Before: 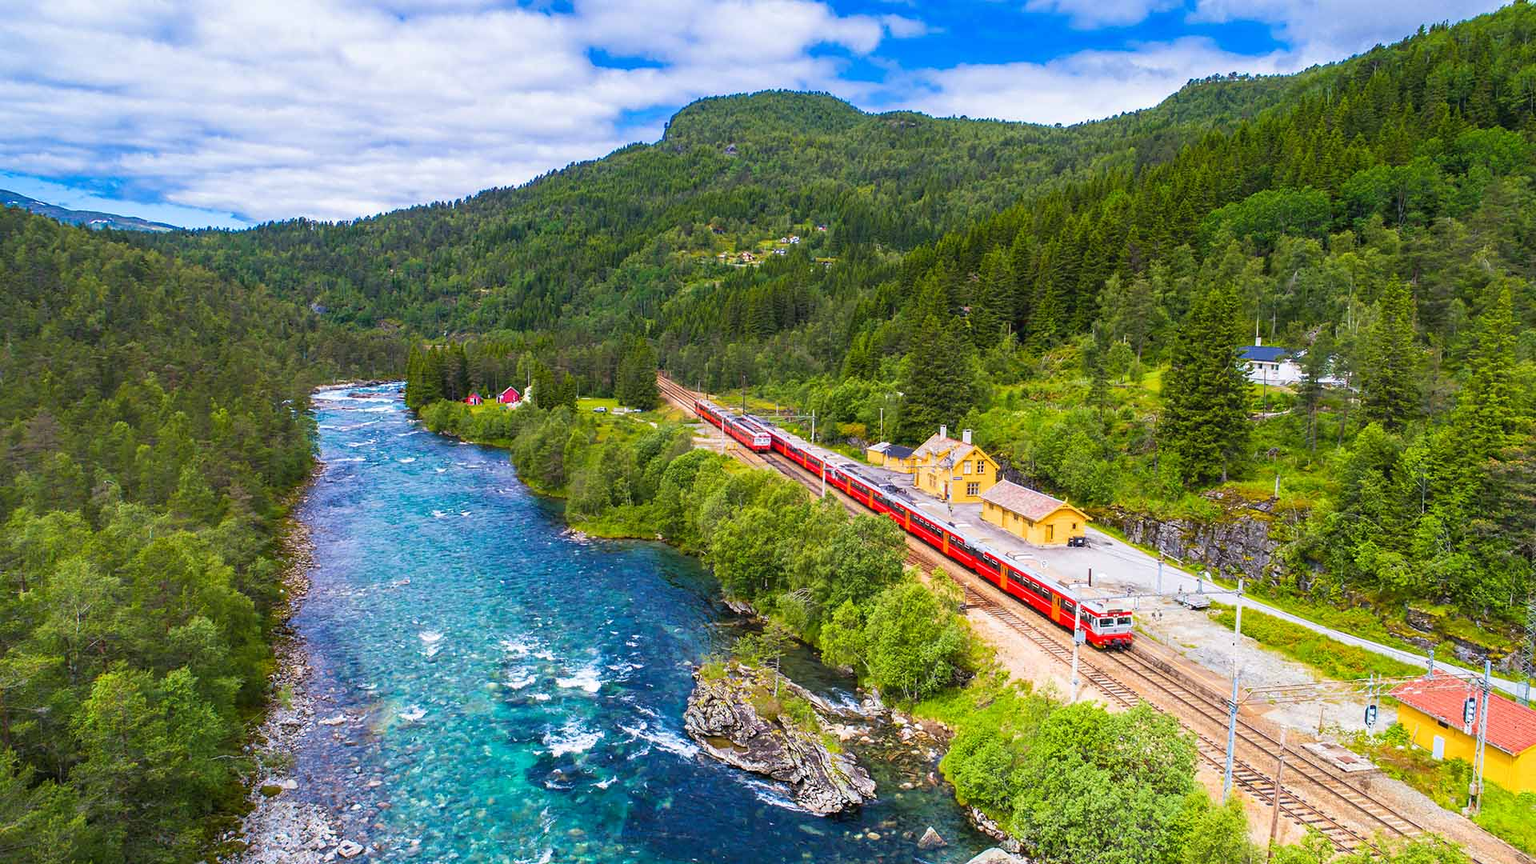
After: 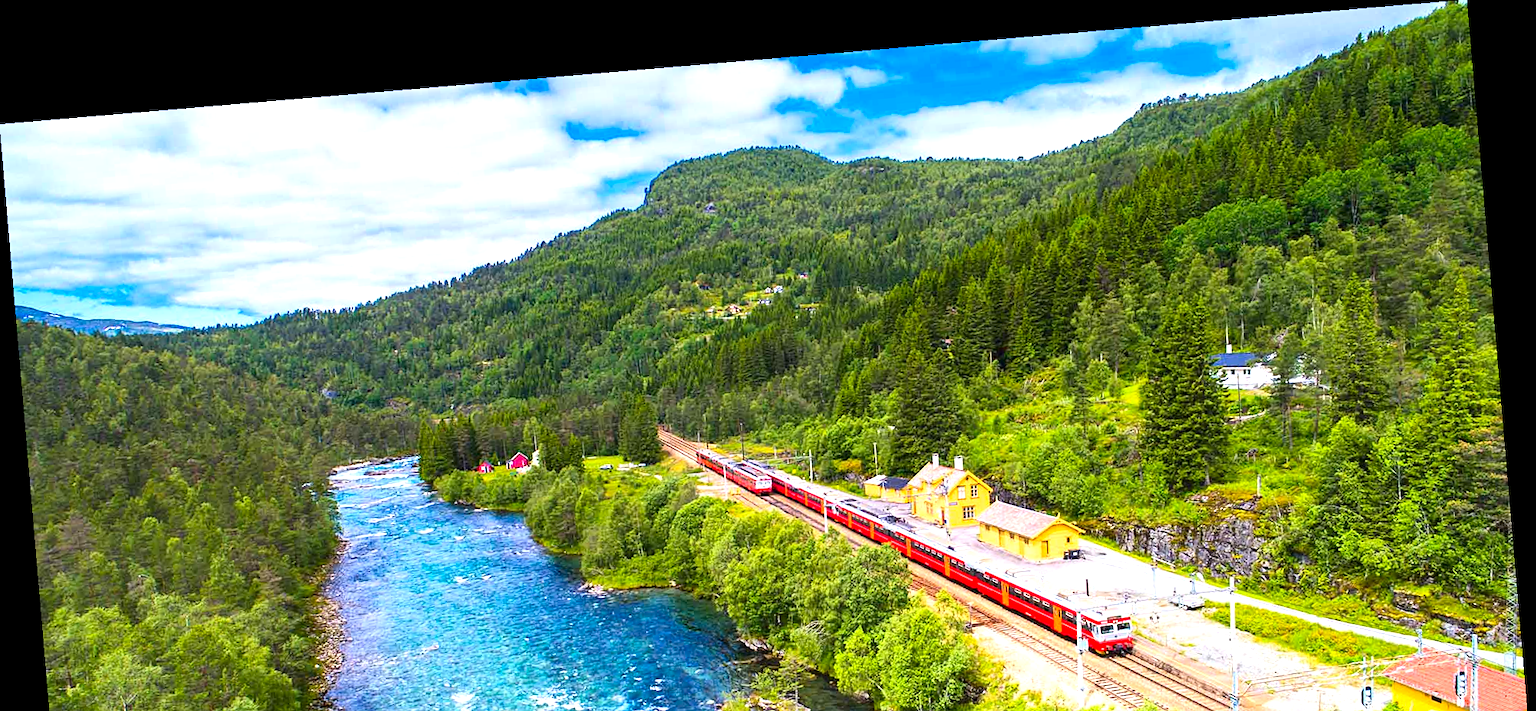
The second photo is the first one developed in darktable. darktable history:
contrast brightness saturation: contrast 0.15, brightness -0.01, saturation 0.1
crop: bottom 24.988%
exposure: exposure 0.6 EV, compensate highlight preservation false
sharpen: amount 0.2
rotate and perspective: rotation -4.86°, automatic cropping off
